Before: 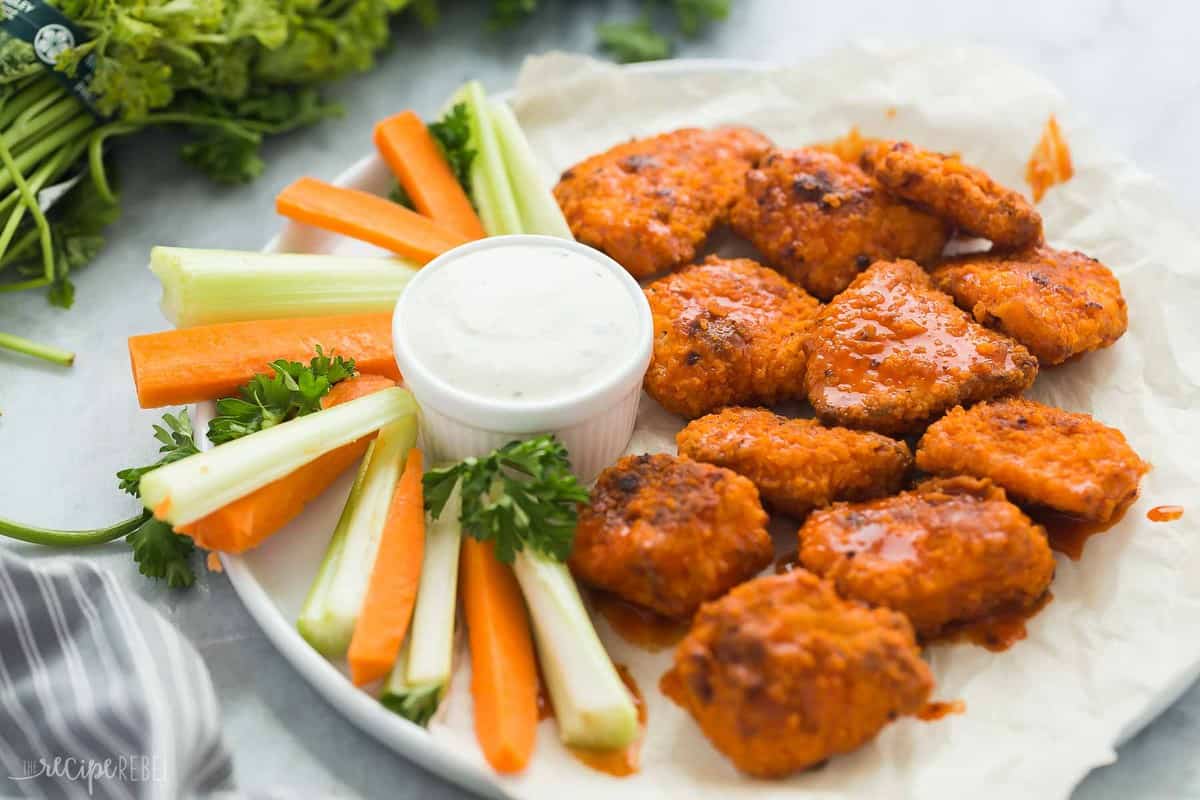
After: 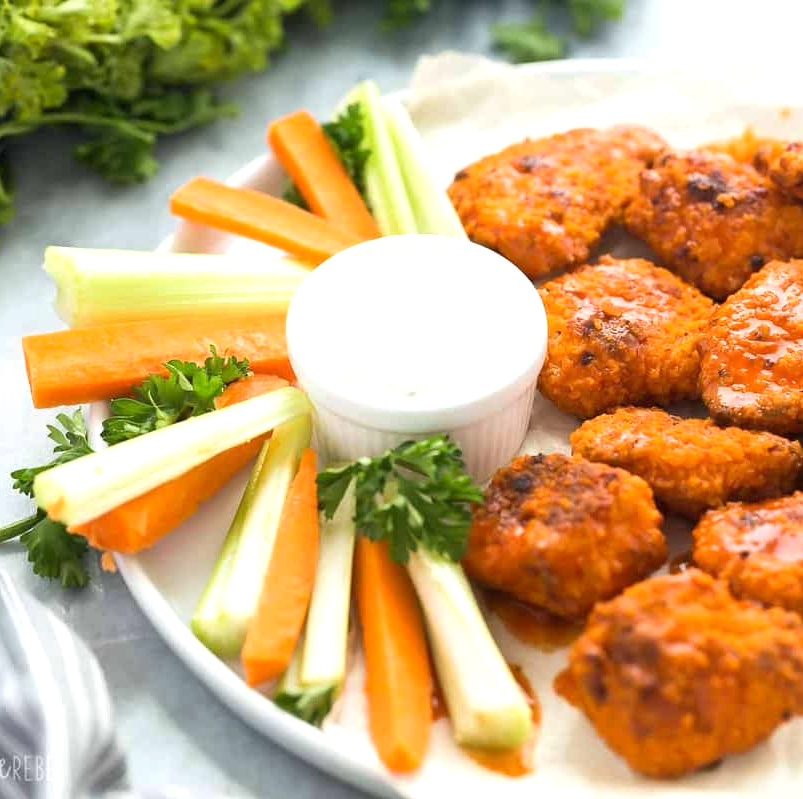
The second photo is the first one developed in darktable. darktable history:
crop and rotate: left 8.915%, right 24.155%
exposure: black level correction 0.001, exposure 0.499 EV, compensate highlight preservation false
